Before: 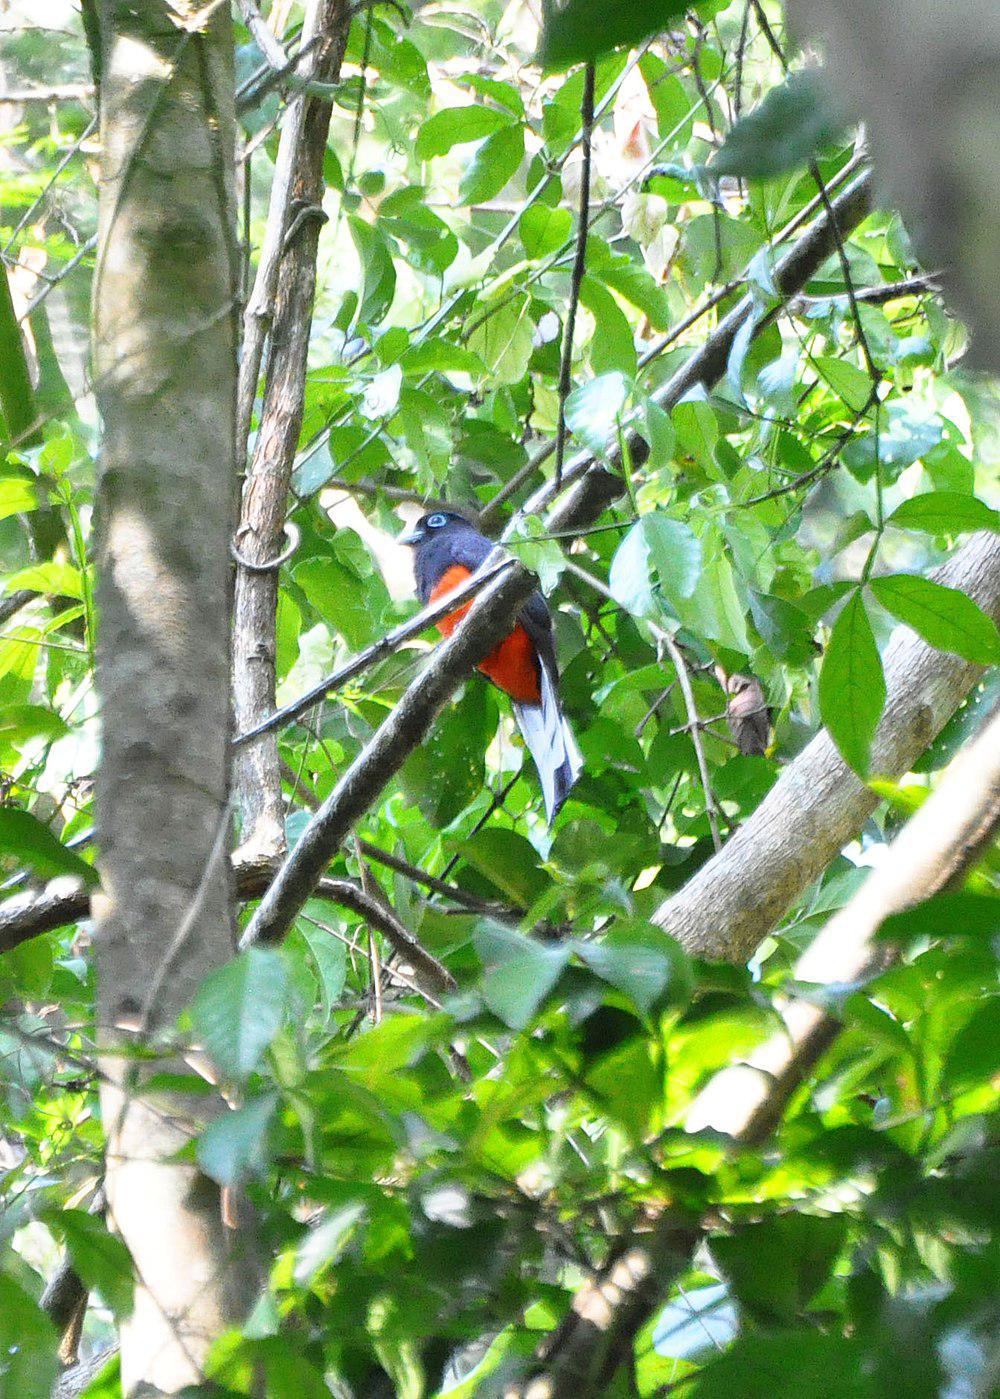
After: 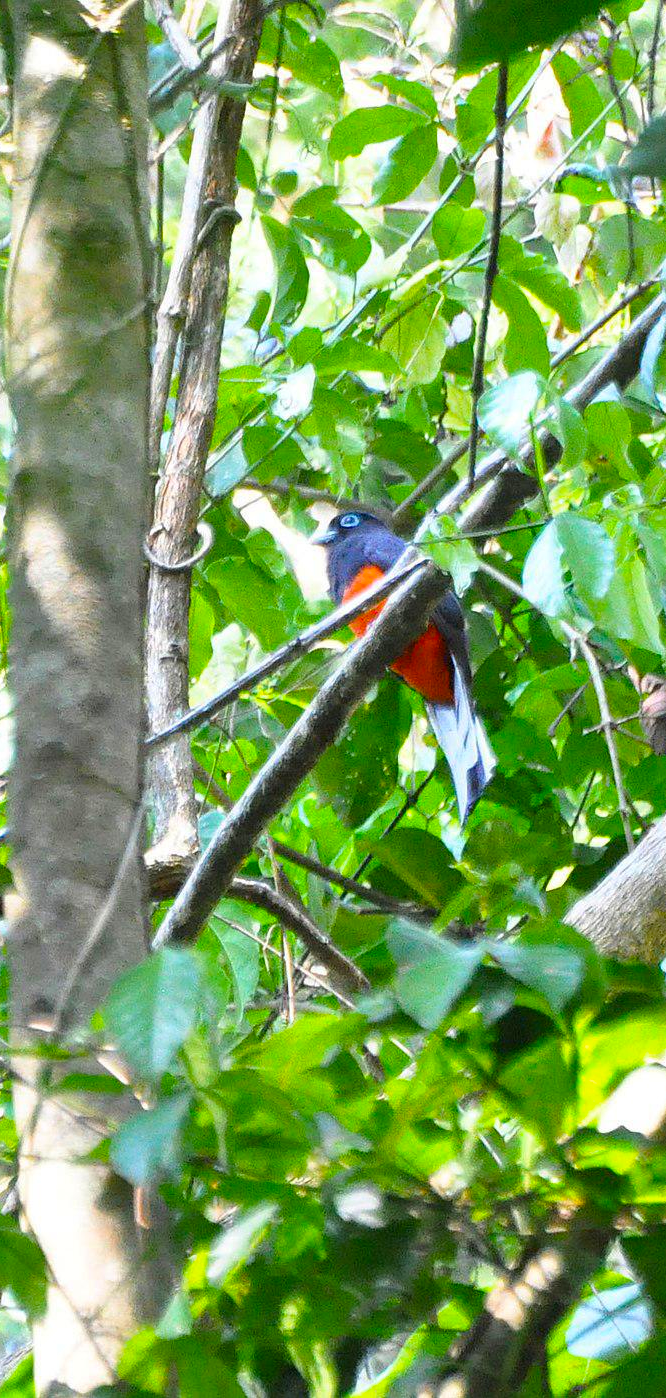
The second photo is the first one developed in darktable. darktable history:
color balance rgb: perceptual saturation grading › global saturation 30%, global vibrance 10%
crop and rotate: left 8.786%, right 24.548%
